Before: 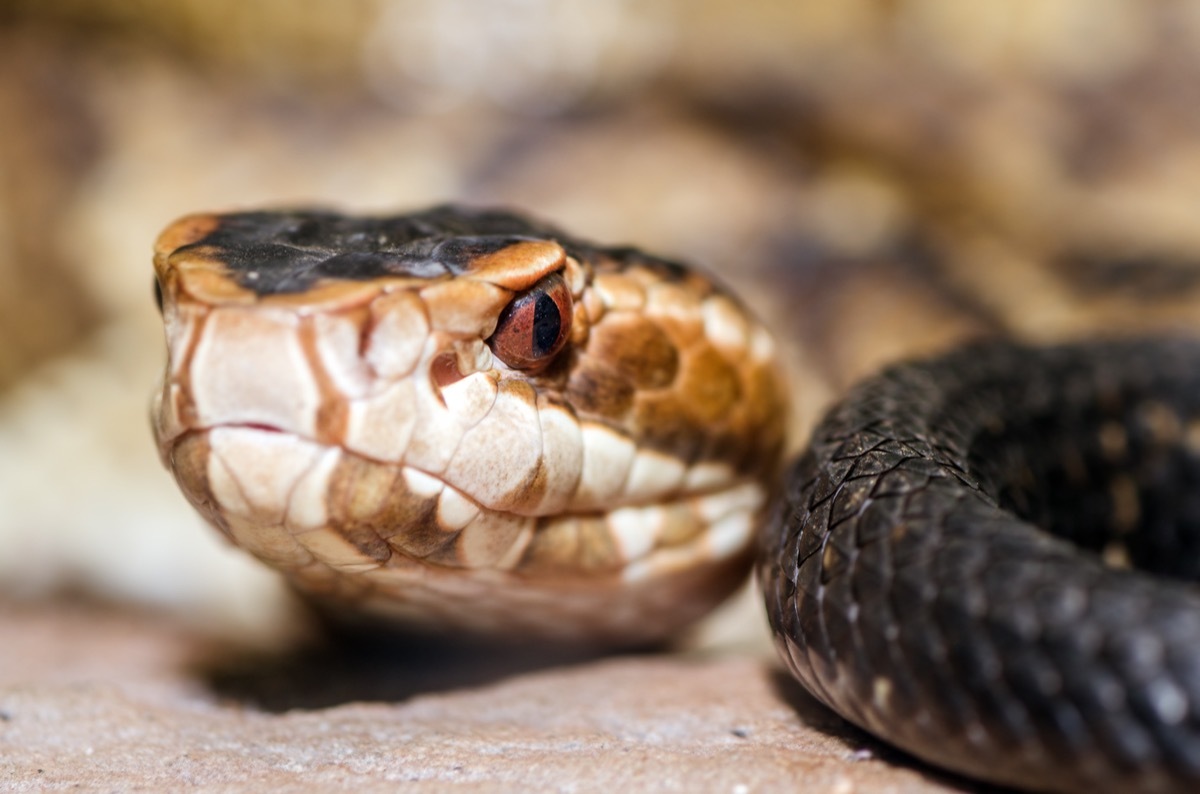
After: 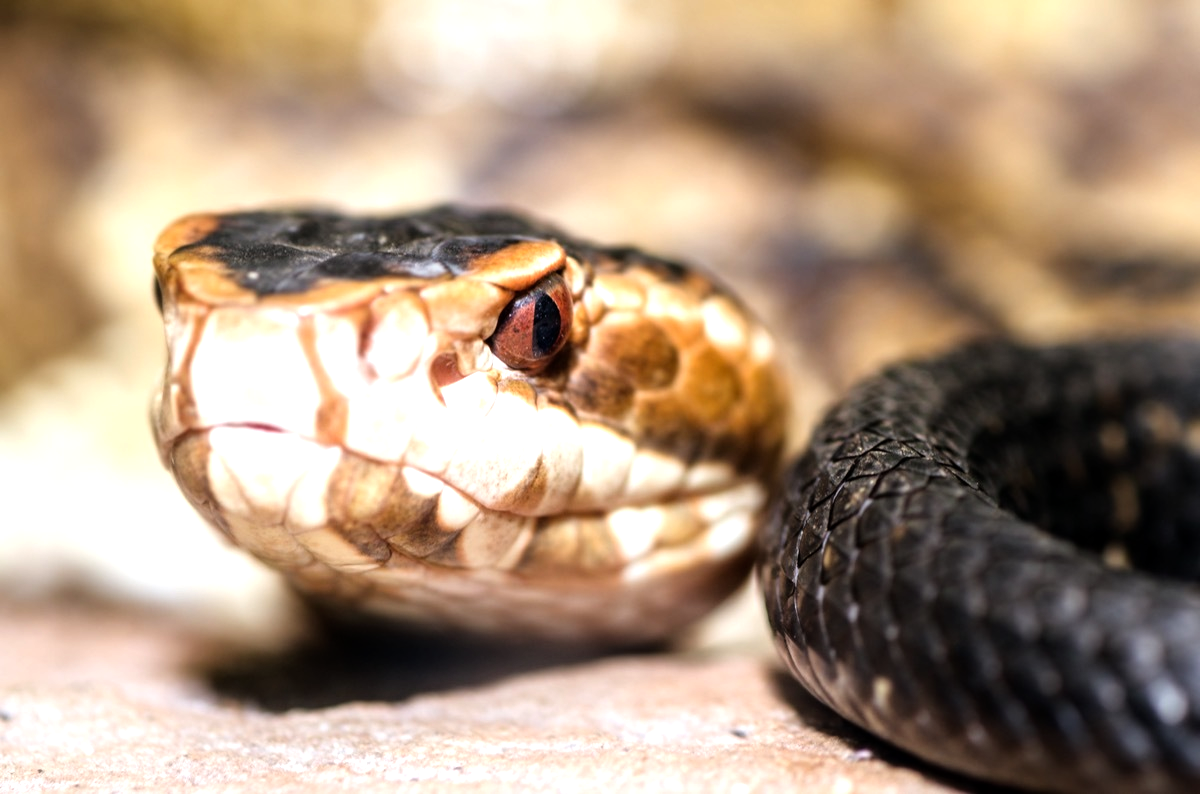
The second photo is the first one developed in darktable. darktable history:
local contrast: mode bilateral grid, contrast 15, coarseness 35, detail 105%, midtone range 0.2
tone equalizer: -8 EV -0.76 EV, -7 EV -0.683 EV, -6 EV -0.568 EV, -5 EV -0.417 EV, -3 EV 0.404 EV, -2 EV 0.6 EV, -1 EV 0.683 EV, +0 EV 0.767 EV
